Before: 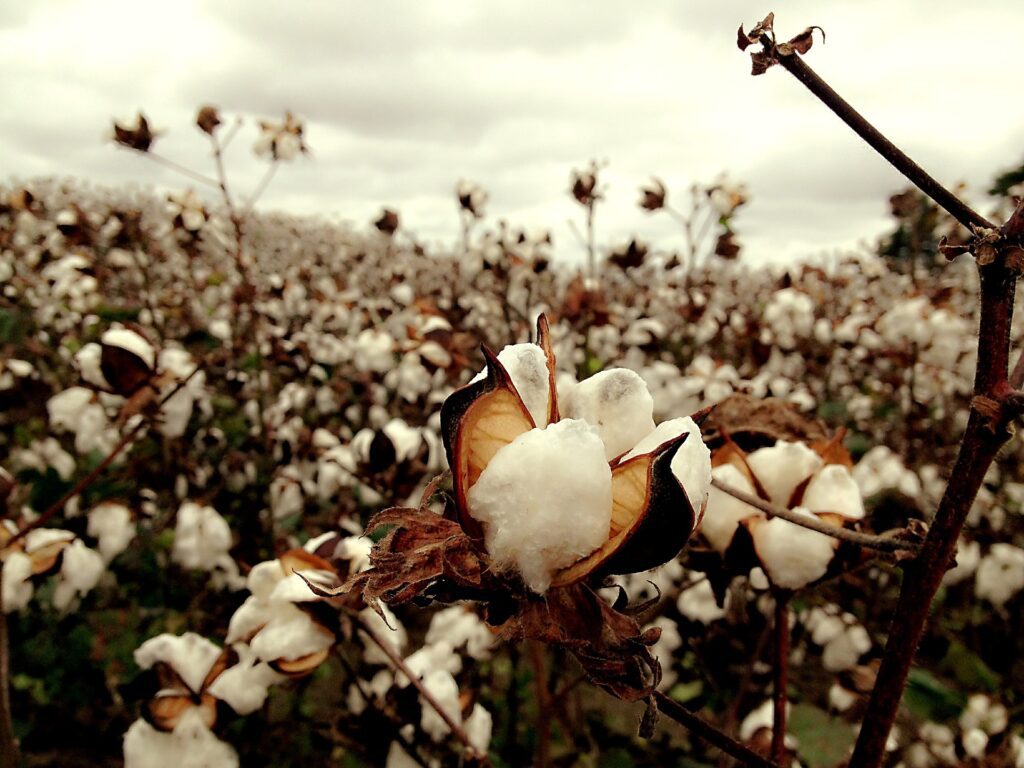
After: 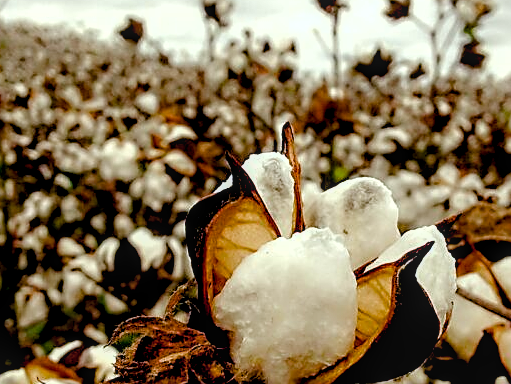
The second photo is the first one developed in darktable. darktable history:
crop: left 25%, top 25%, right 25%, bottom 25%
shadows and highlights: highlights color adjustment 0%, low approximation 0.01, soften with gaussian
local contrast: on, module defaults
white balance: red 0.967, blue 1.049
sharpen: on, module defaults
exposure: exposure -0.064 EV, compensate highlight preservation false
color balance rgb: shadows lift › luminance -9.41%, highlights gain › luminance 17.6%, global offset › luminance -1.45%, perceptual saturation grading › highlights -17.77%, perceptual saturation grading › mid-tones 33.1%, perceptual saturation grading › shadows 50.52%, global vibrance 24.22%
